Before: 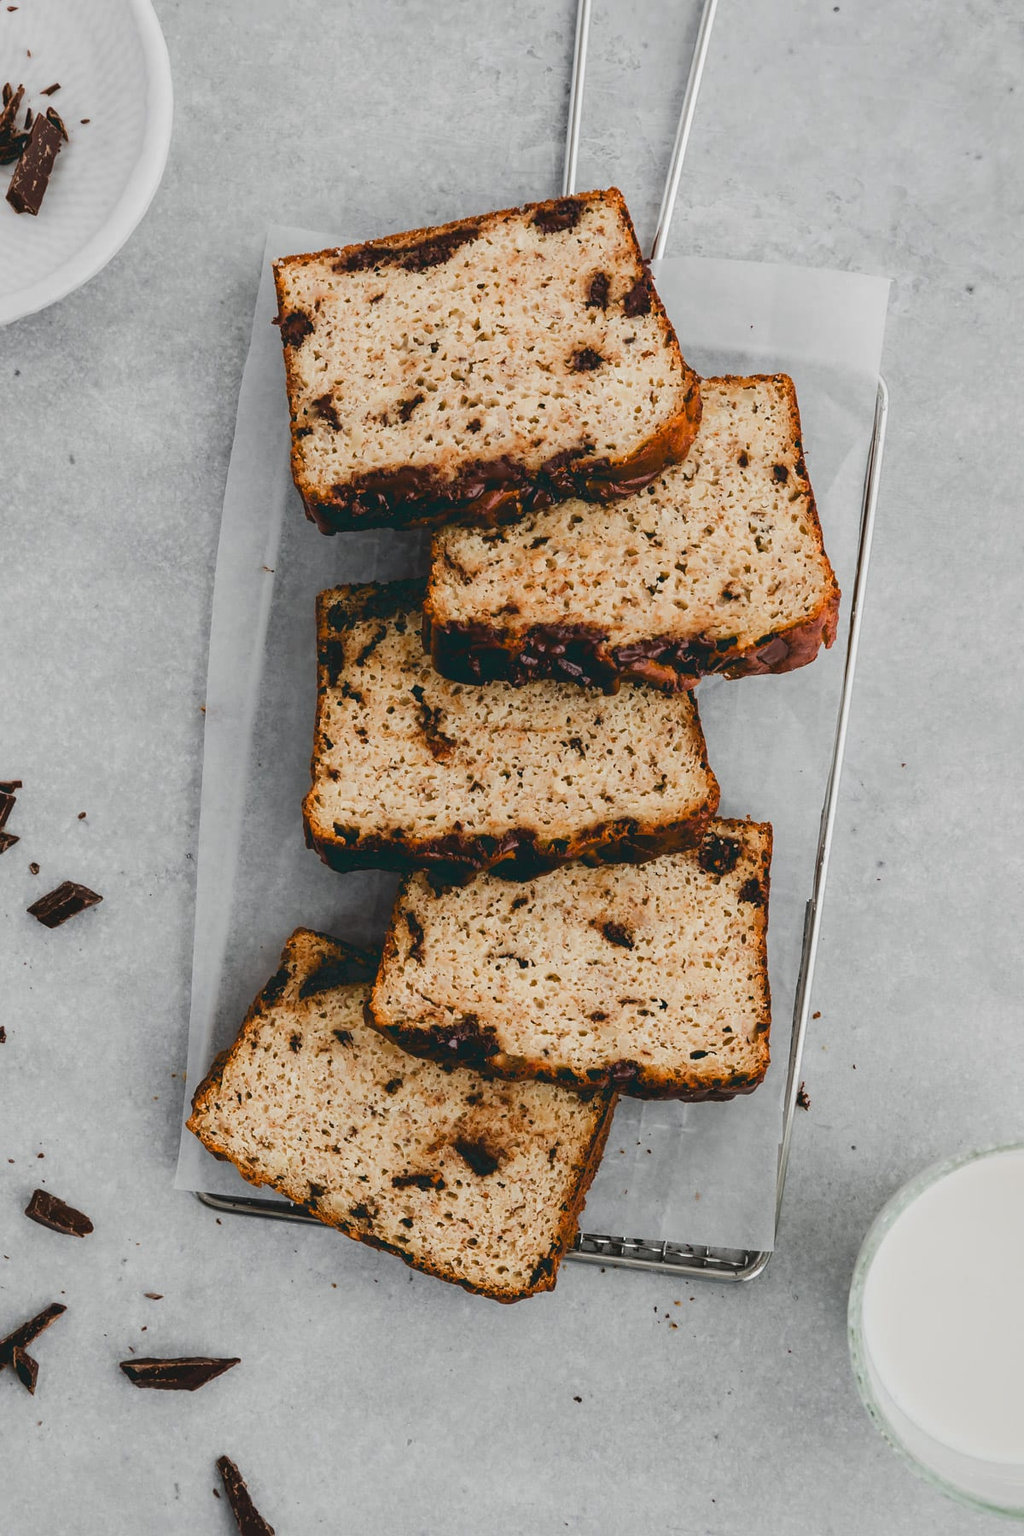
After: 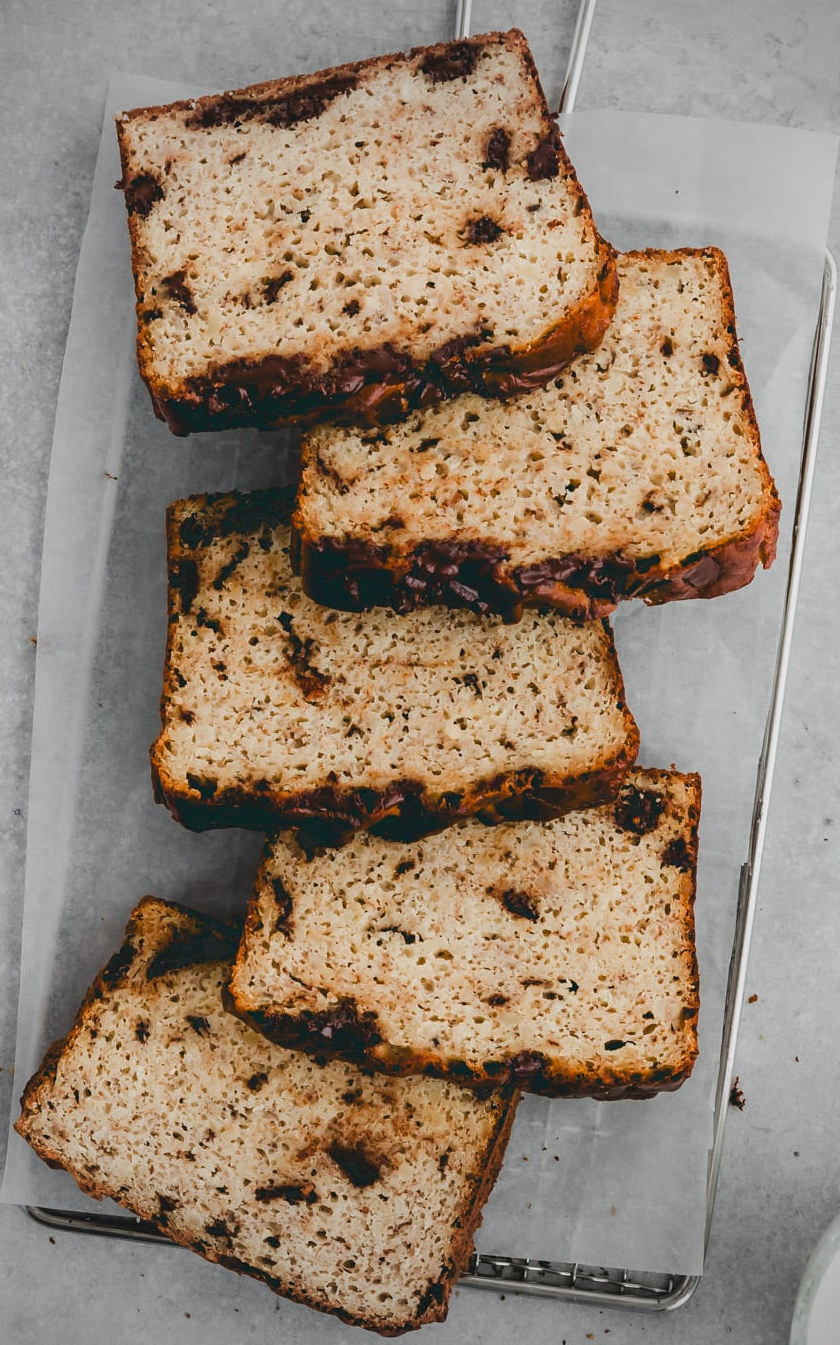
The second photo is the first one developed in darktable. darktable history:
vignetting: fall-off start 84.33%, fall-off radius 79.67%, saturation -0.637, width/height ratio 1.212
crop and rotate: left 17.059%, top 10.654%, right 12.896%, bottom 14.603%
